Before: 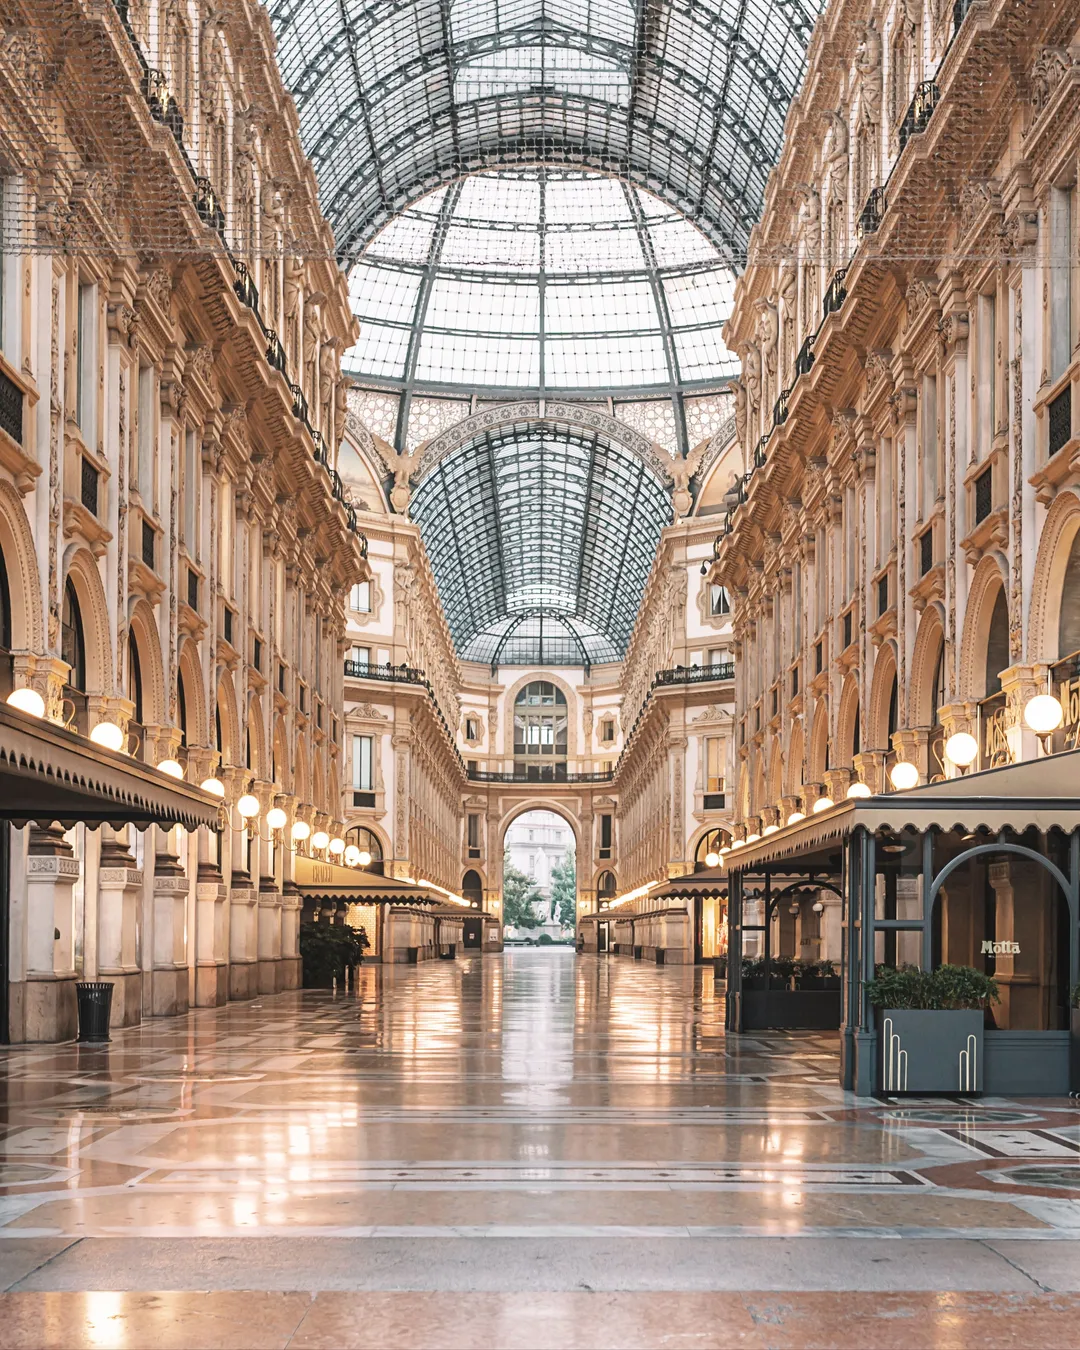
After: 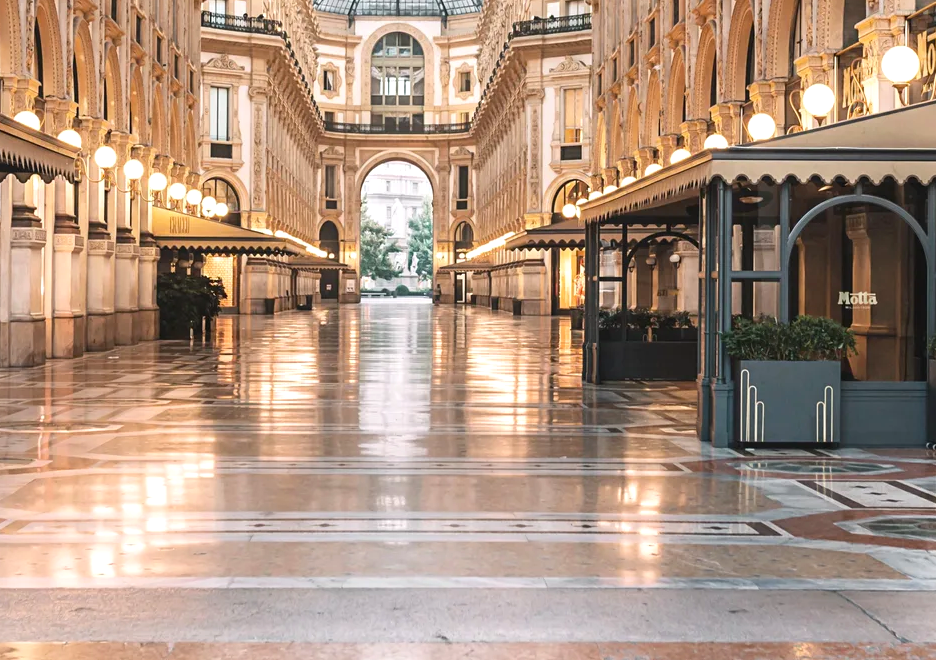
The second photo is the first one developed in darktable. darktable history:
crop and rotate: left 13.306%, top 48.129%, bottom 2.928%
tone equalizer: on, module defaults
color balance: output saturation 110%
levels: levels [0, 0.476, 0.951]
